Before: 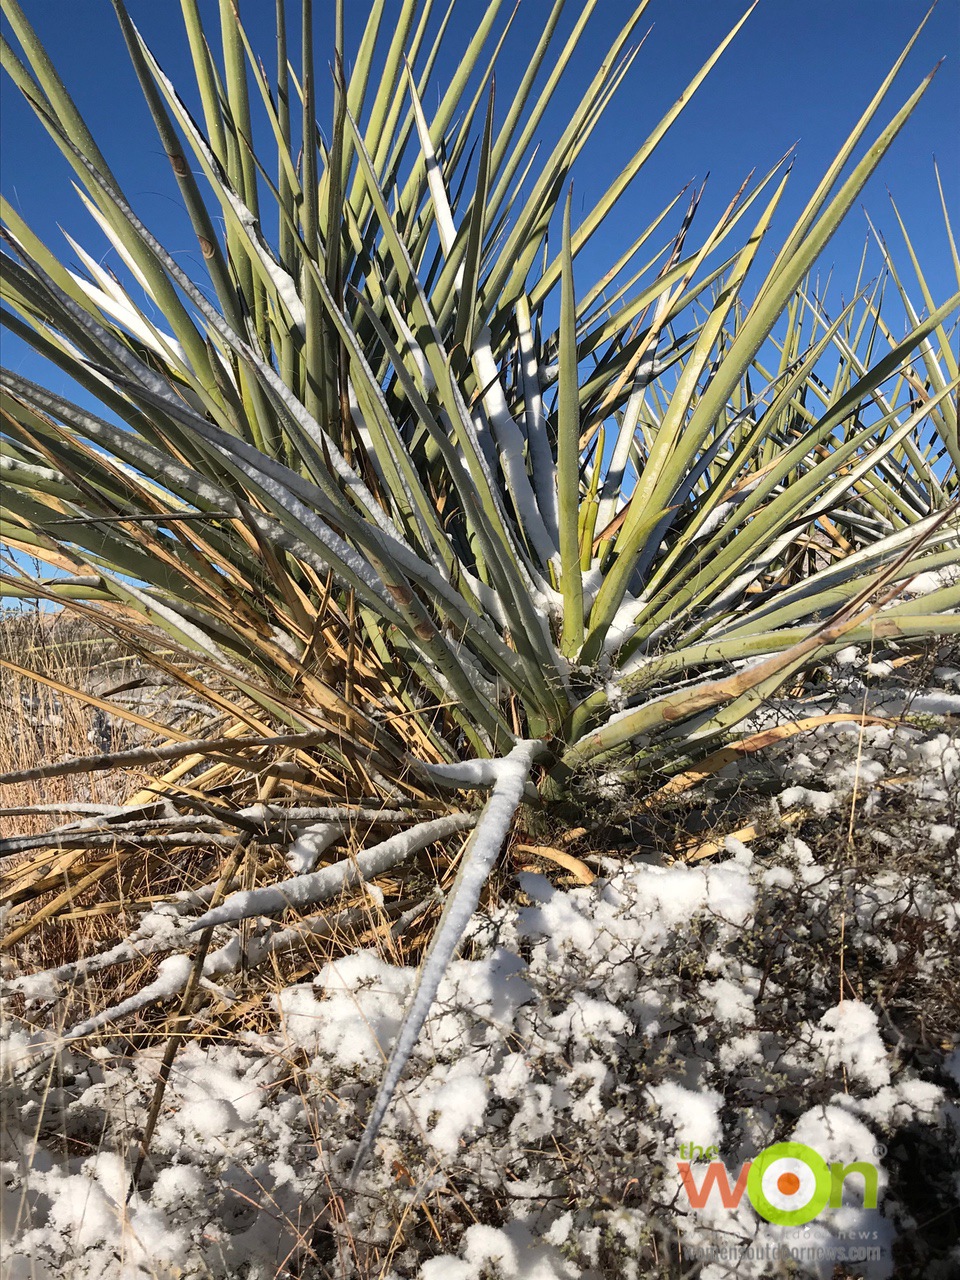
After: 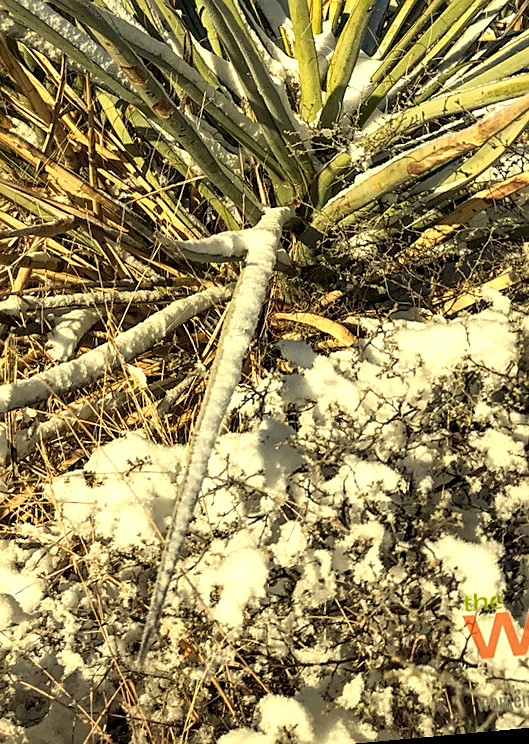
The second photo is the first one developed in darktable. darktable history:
exposure: exposure 0.29 EV, compensate highlight preservation false
local contrast: detail 150%
color contrast: green-magenta contrast 0.96
white balance: red 1.08, blue 0.791
color correction: highlights a* -4.28, highlights b* 6.53
rotate and perspective: rotation -5.2°, automatic cropping off
crop: left 29.672%, top 41.786%, right 20.851%, bottom 3.487%
sharpen: on, module defaults
